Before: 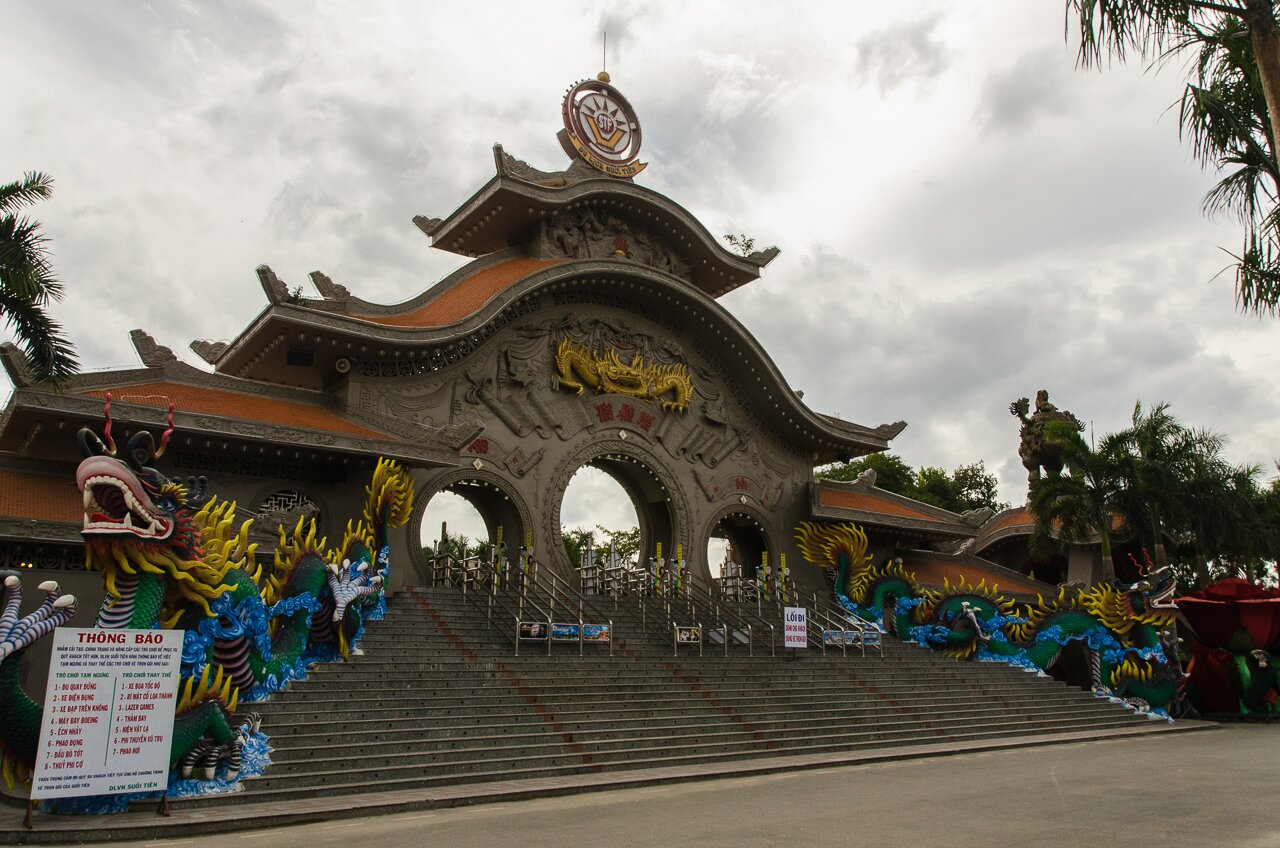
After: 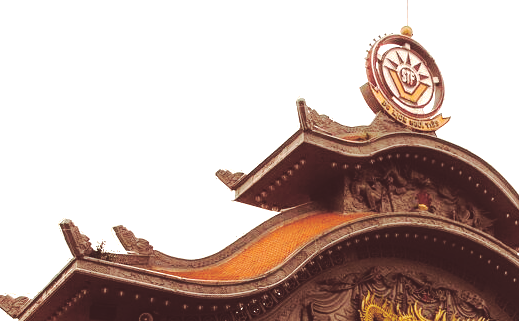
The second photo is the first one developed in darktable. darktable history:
split-toning: on, module defaults
crop: left 15.452%, top 5.459%, right 43.956%, bottom 56.62%
white balance: red 1.127, blue 0.943
exposure: black level correction 0, exposure 1.2 EV, compensate highlight preservation false
tone curve: curves: ch0 [(0, 0) (0.003, 0.132) (0.011, 0.136) (0.025, 0.14) (0.044, 0.147) (0.069, 0.149) (0.1, 0.156) (0.136, 0.163) (0.177, 0.177) (0.224, 0.2) (0.277, 0.251) (0.335, 0.311) (0.399, 0.387) (0.468, 0.487) (0.543, 0.585) (0.623, 0.675) (0.709, 0.742) (0.801, 0.81) (0.898, 0.867) (1, 1)], preserve colors none
